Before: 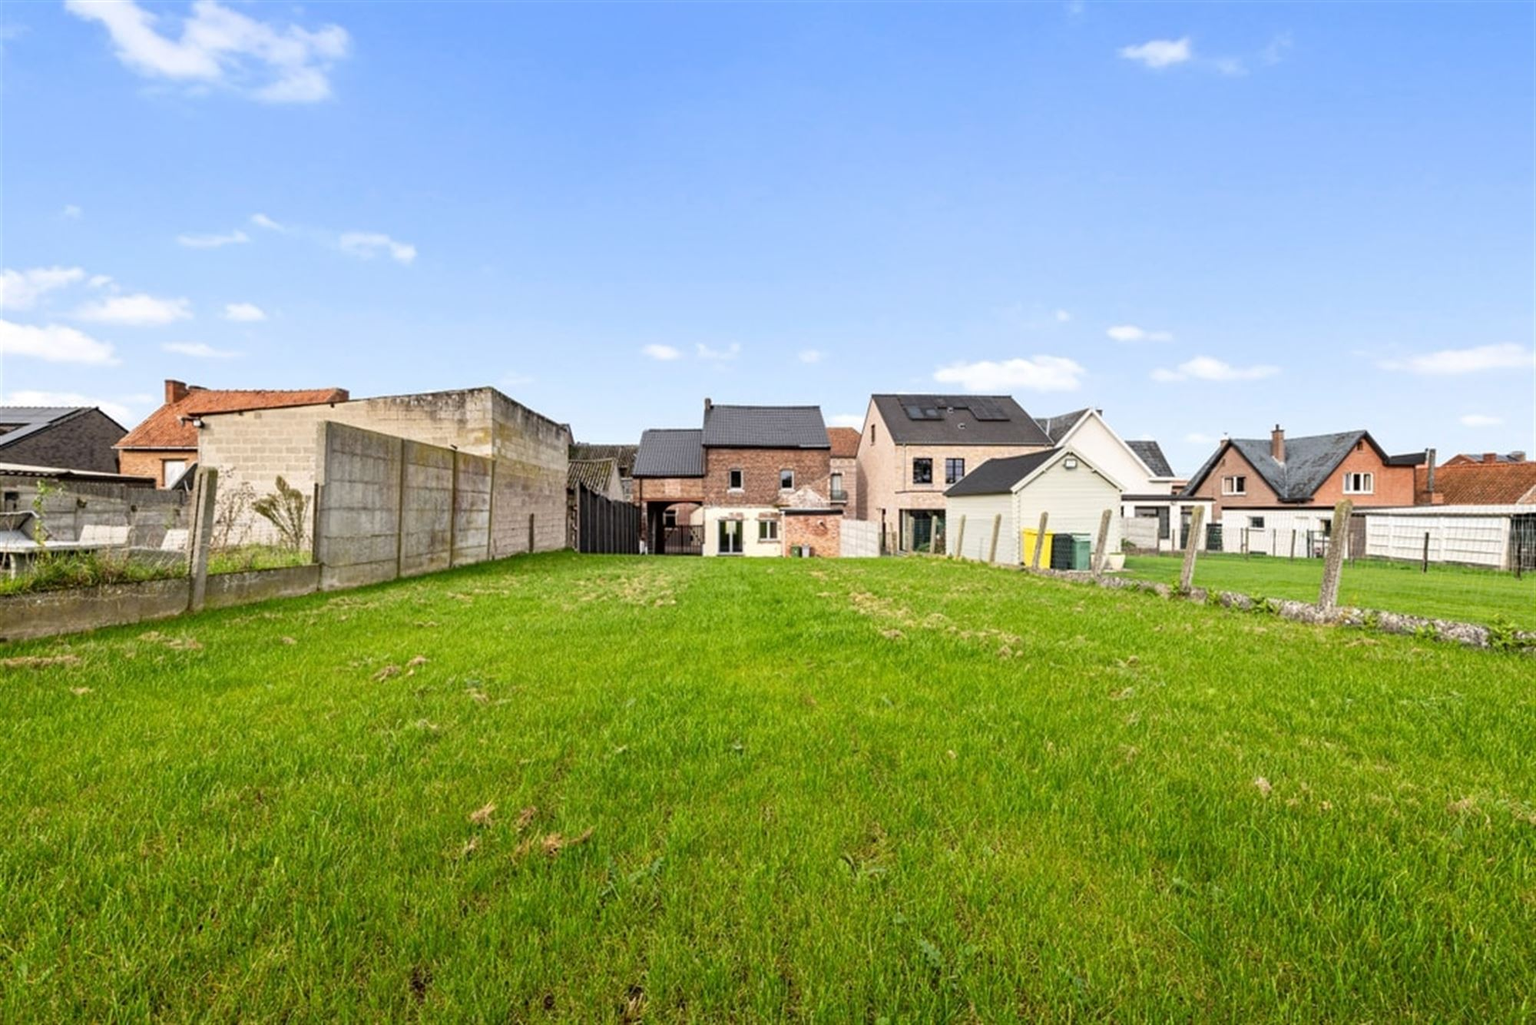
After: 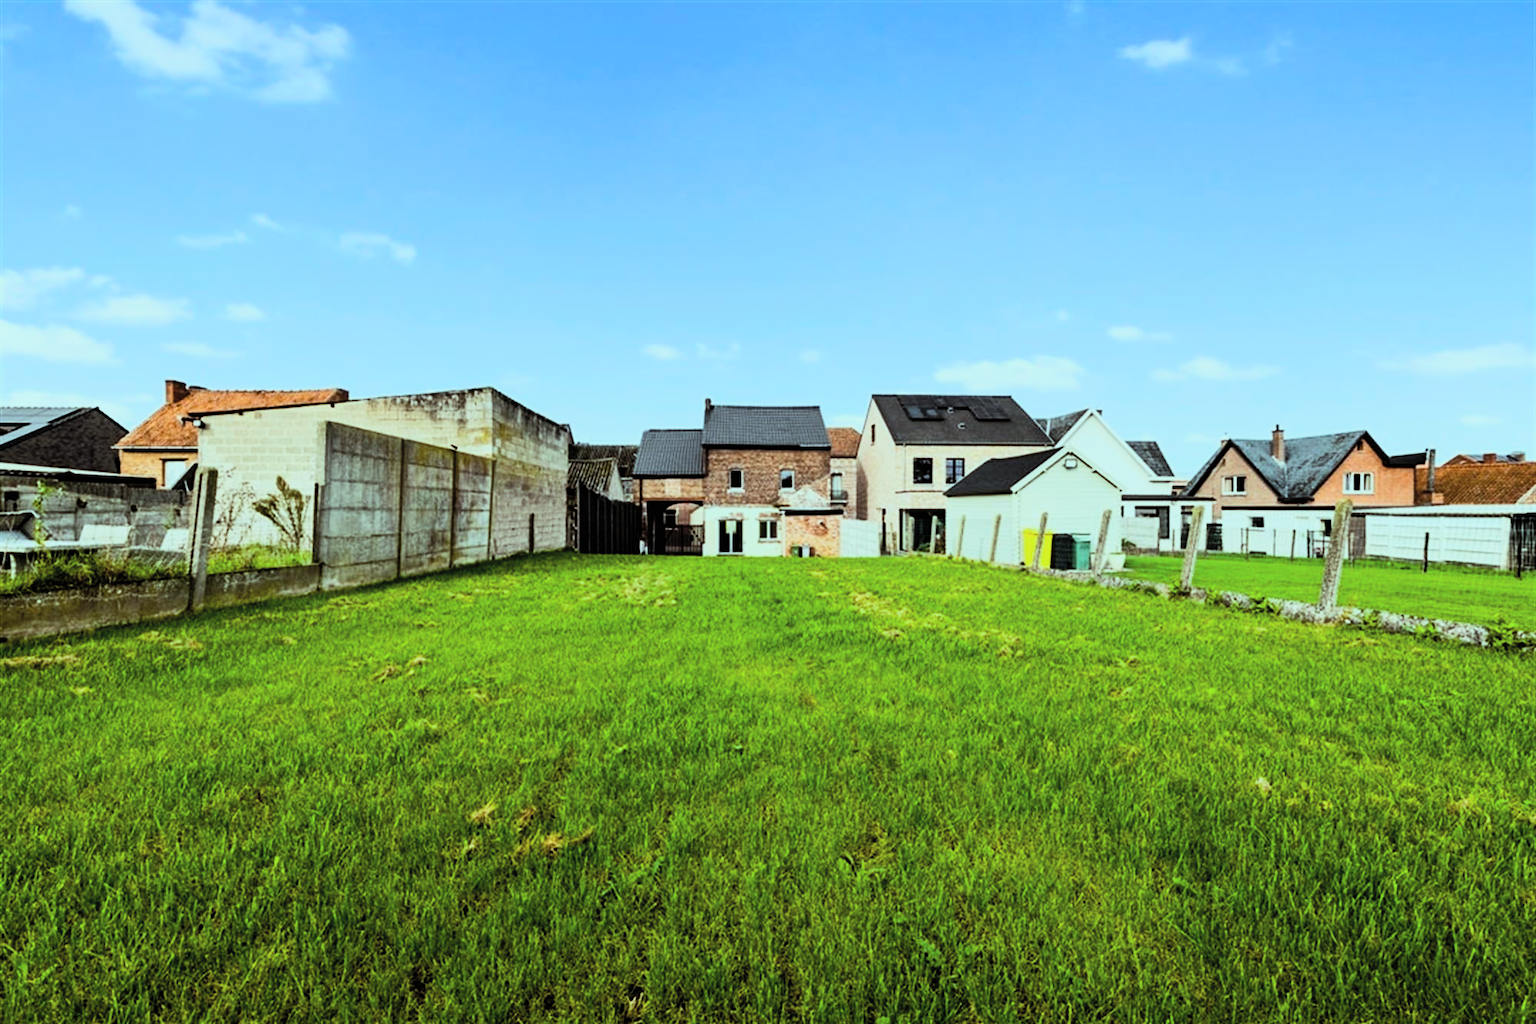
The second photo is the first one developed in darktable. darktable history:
contrast brightness saturation: brightness 0.143
color balance rgb: highlights gain › chroma 4.12%, highlights gain › hue 202.1°, perceptual saturation grading › global saturation 37.115%, perceptual saturation grading › shadows 34.986%, perceptual brilliance grading › highlights 4.041%, perceptual brilliance grading › mid-tones -18.917%, perceptual brilliance grading › shadows -41.354%
filmic rgb: black relative exposure -7.5 EV, white relative exposure 4.99 EV, hardness 3.33, contrast 1.3
shadows and highlights: shadows -30.63, highlights 29.31
